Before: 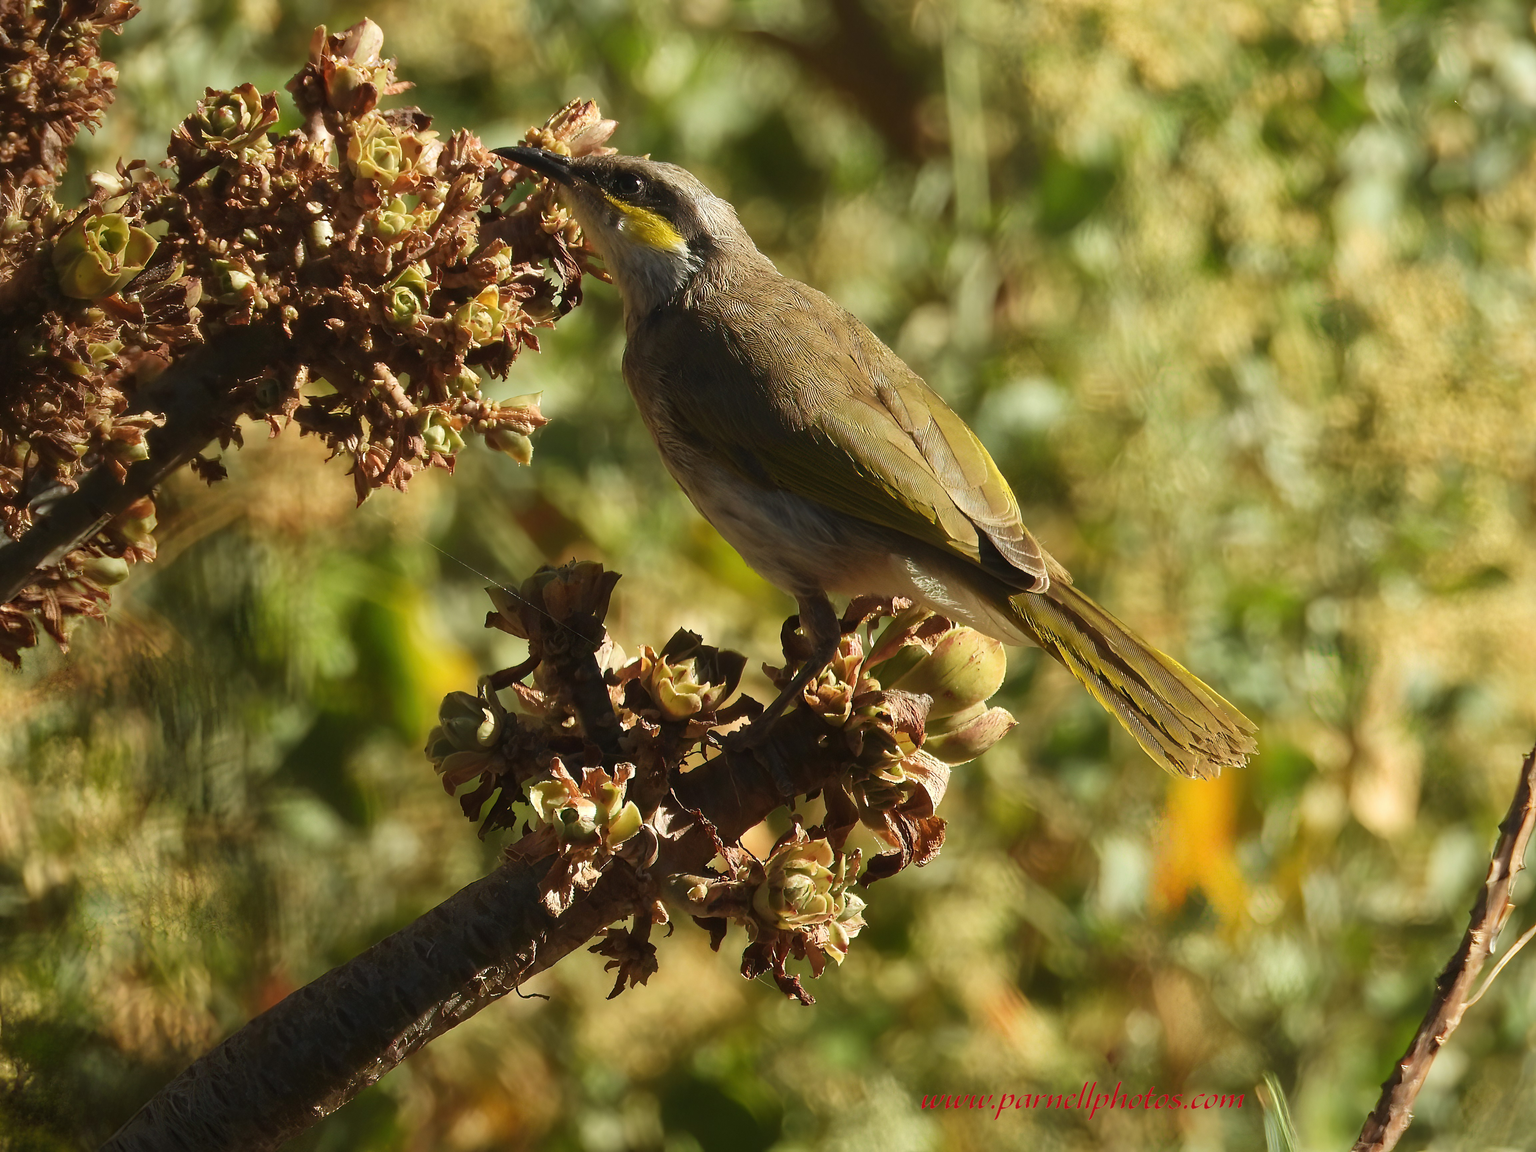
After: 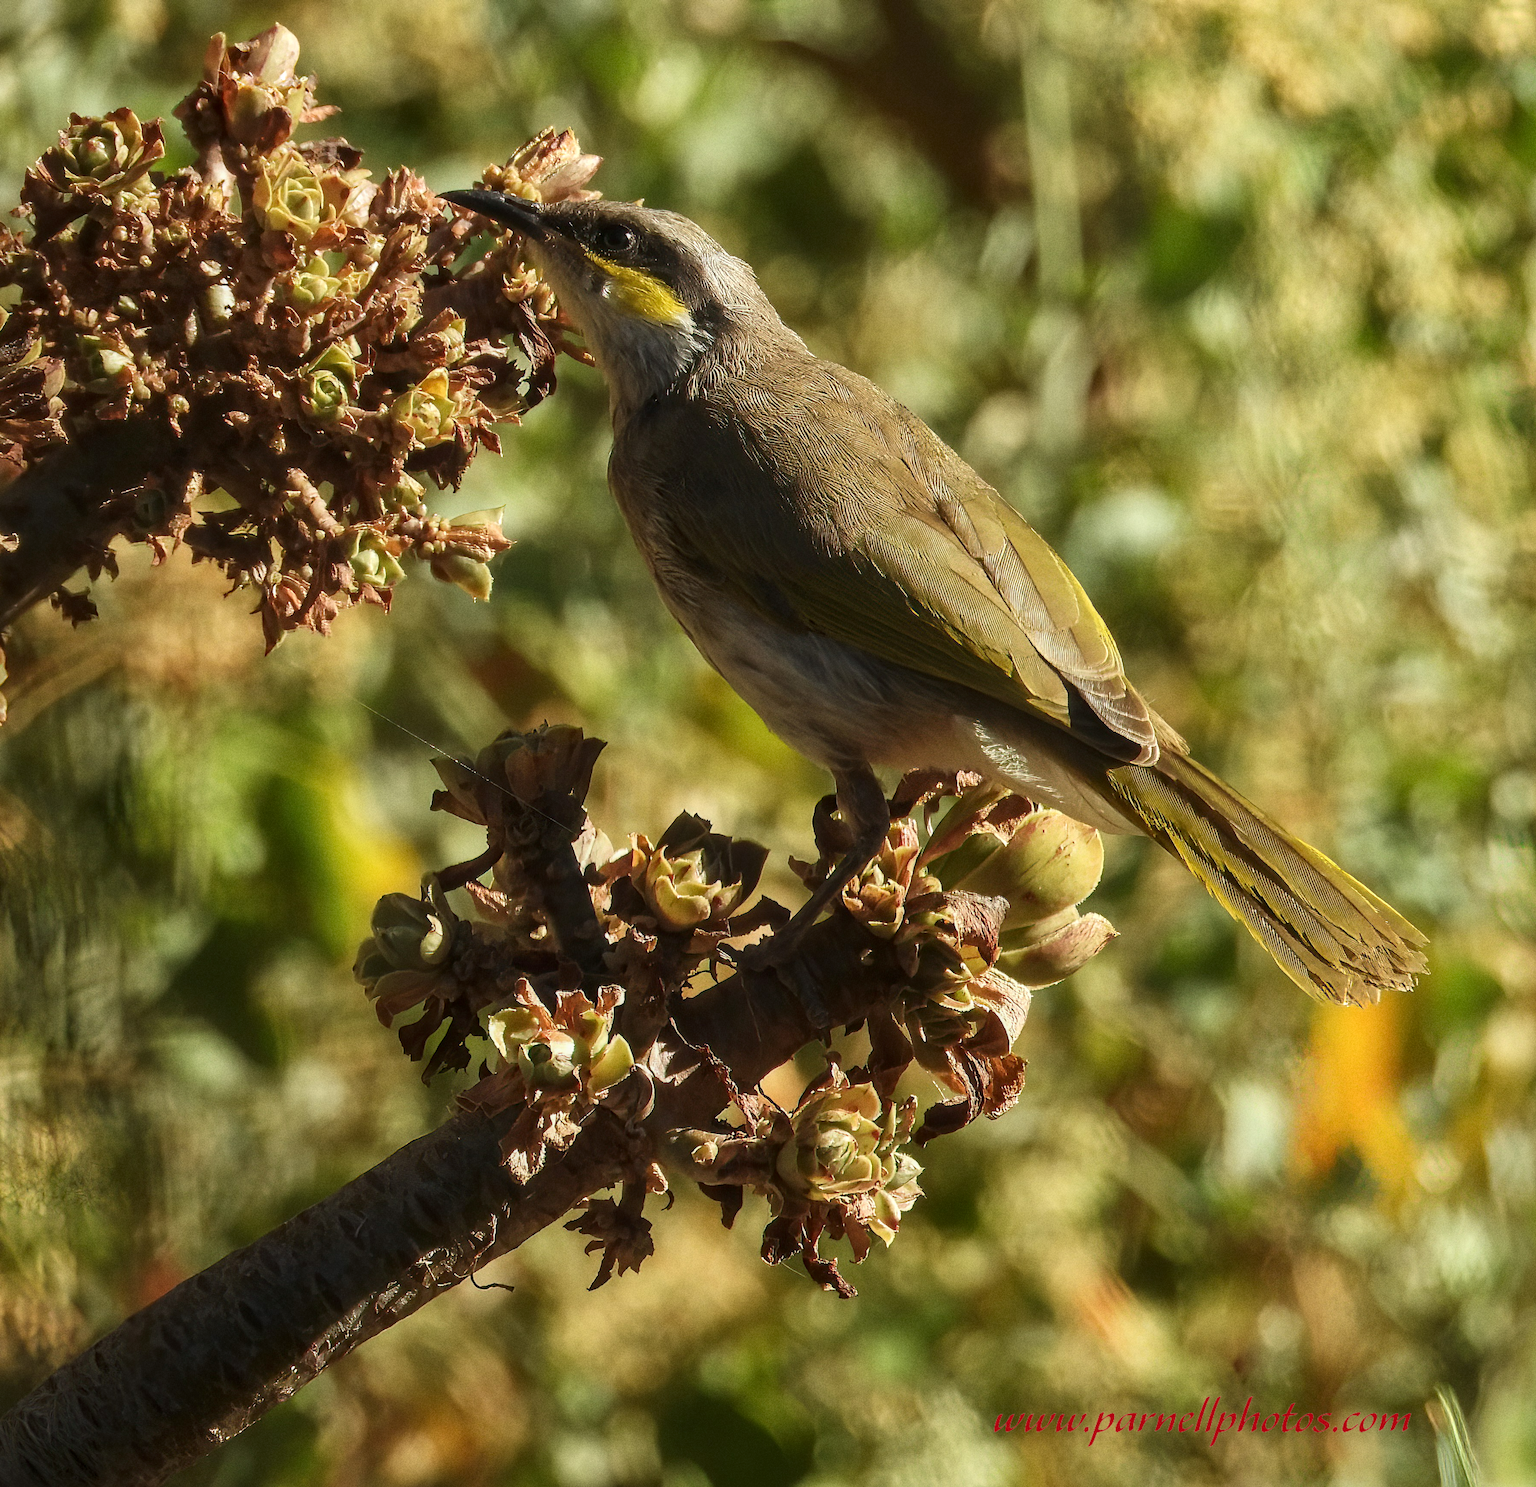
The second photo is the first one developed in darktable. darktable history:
crop: left 9.88%, right 12.664%
grain: coarseness 0.09 ISO
local contrast: on, module defaults
